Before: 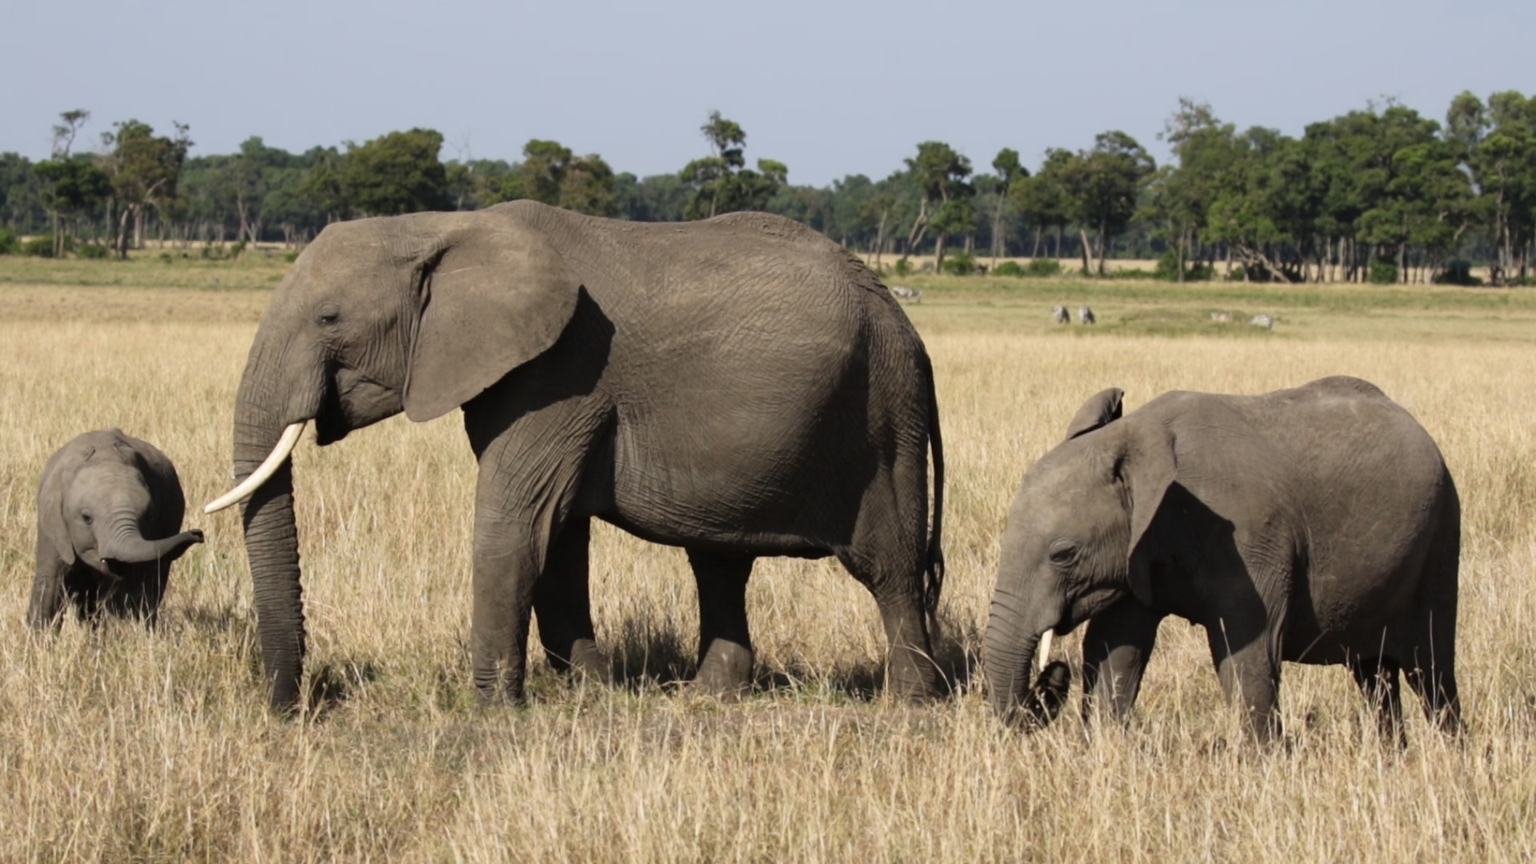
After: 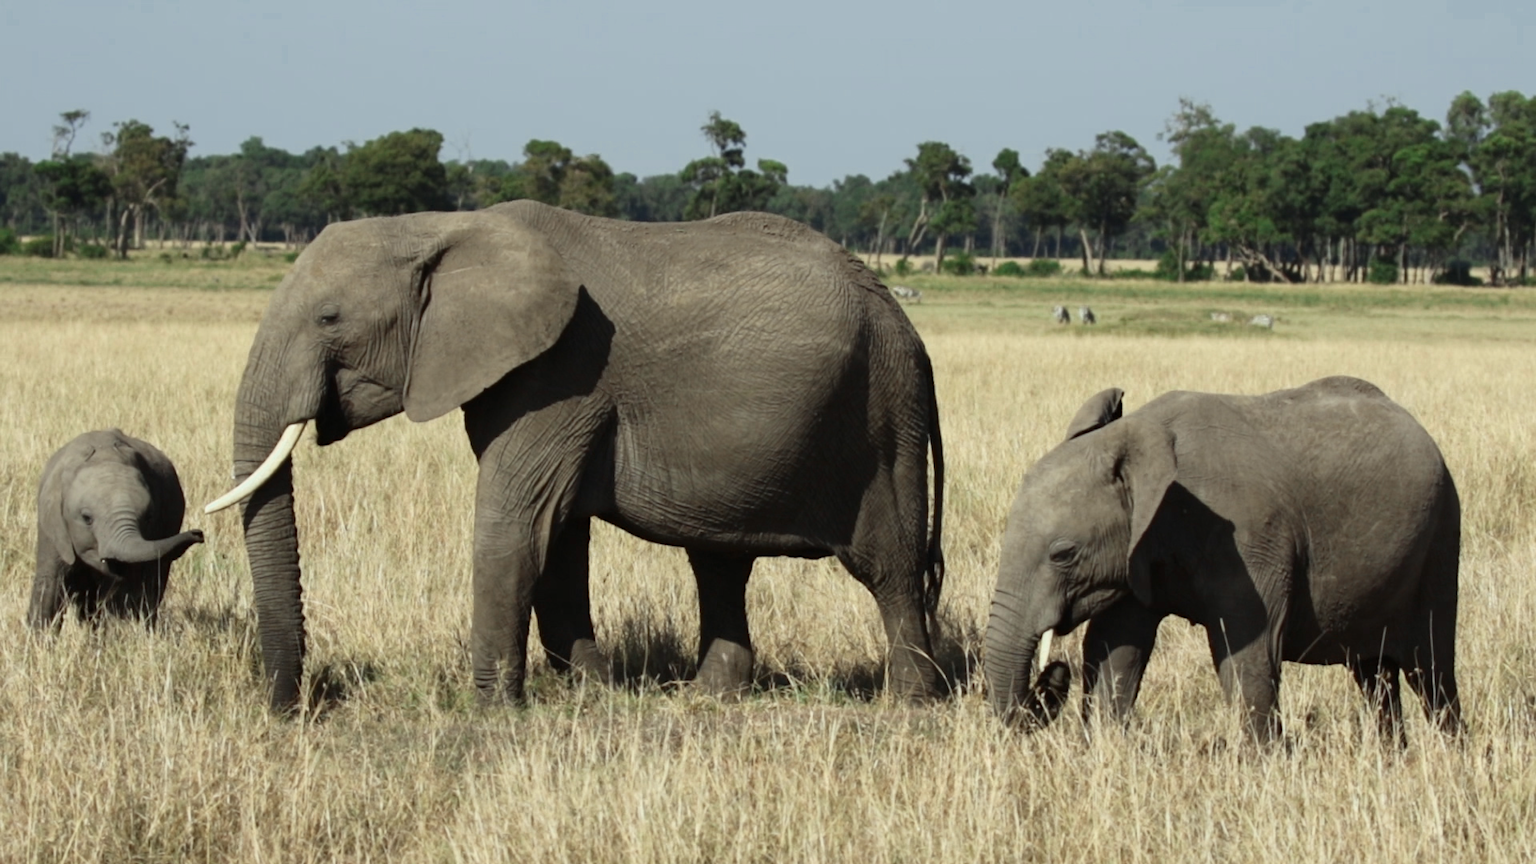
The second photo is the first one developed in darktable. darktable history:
contrast brightness saturation: contrast 0.09, saturation 0.28
color correction: highlights a* -8, highlights b* 3.1
color zones: curves: ch0 [(0, 0.5) (0.125, 0.4) (0.25, 0.5) (0.375, 0.4) (0.5, 0.4) (0.625, 0.35) (0.75, 0.35) (0.875, 0.5)]; ch1 [(0, 0.35) (0.125, 0.45) (0.25, 0.35) (0.375, 0.35) (0.5, 0.35) (0.625, 0.35) (0.75, 0.45) (0.875, 0.35)]; ch2 [(0, 0.6) (0.125, 0.5) (0.25, 0.5) (0.375, 0.6) (0.5, 0.6) (0.625, 0.5) (0.75, 0.5) (0.875, 0.5)]
